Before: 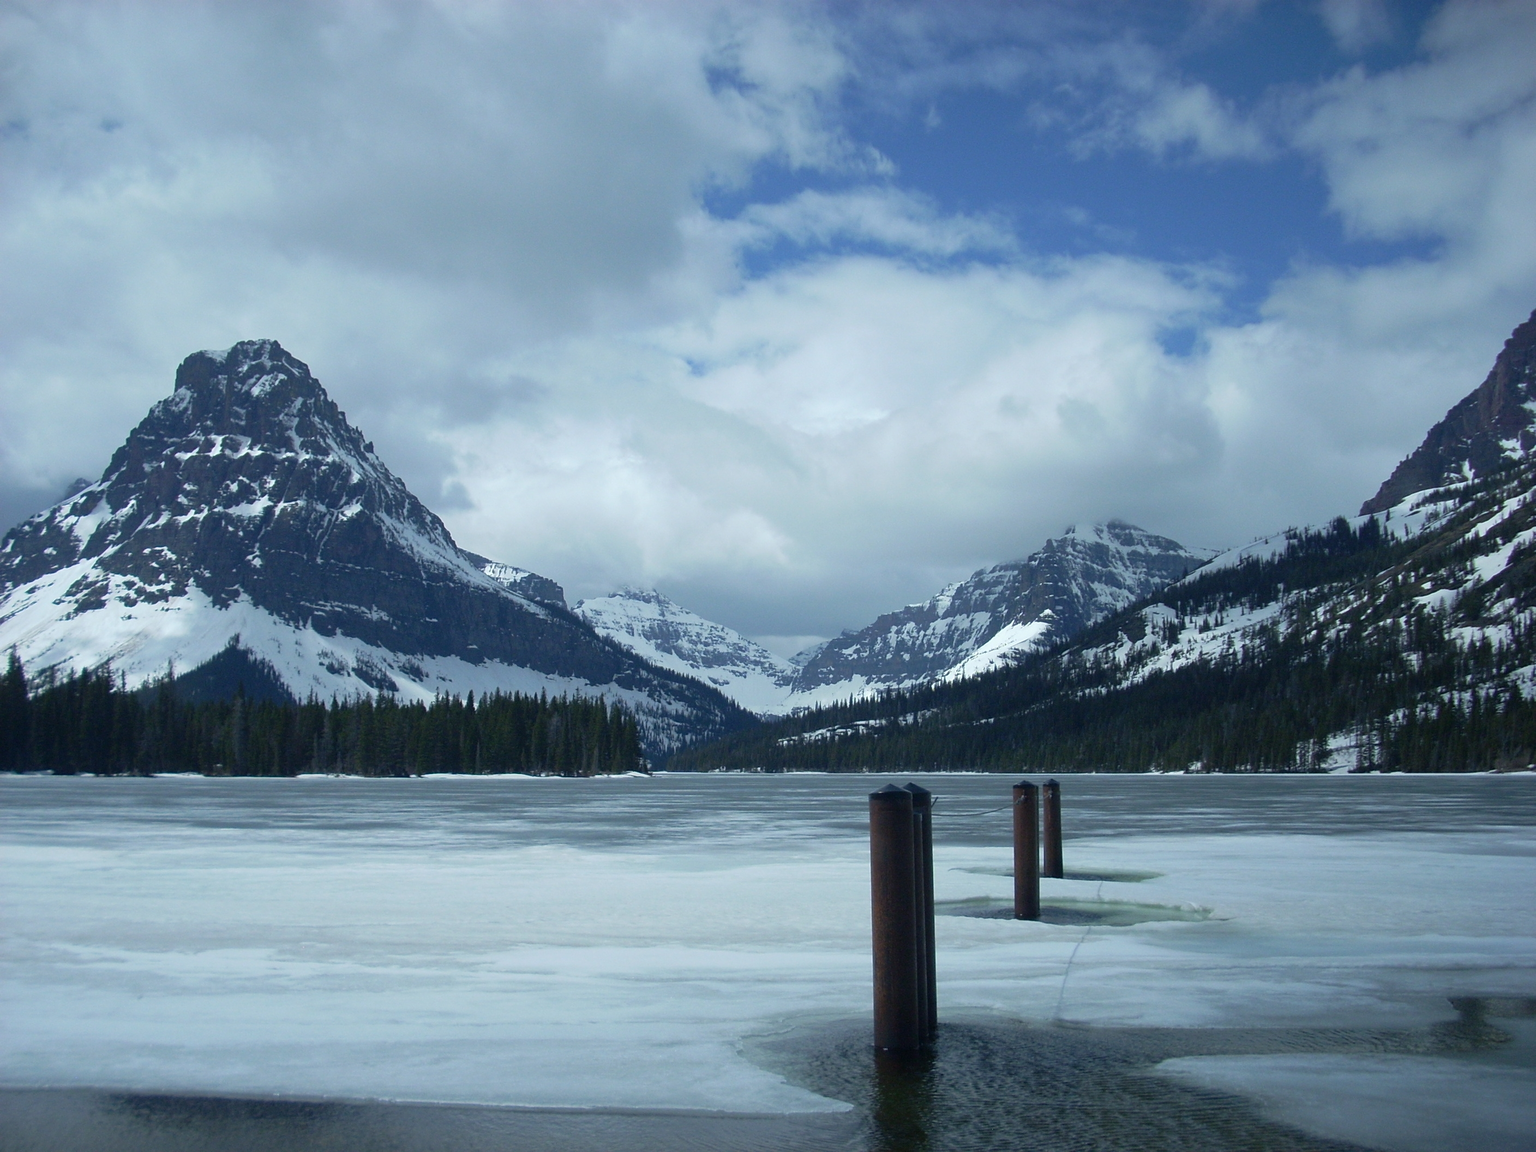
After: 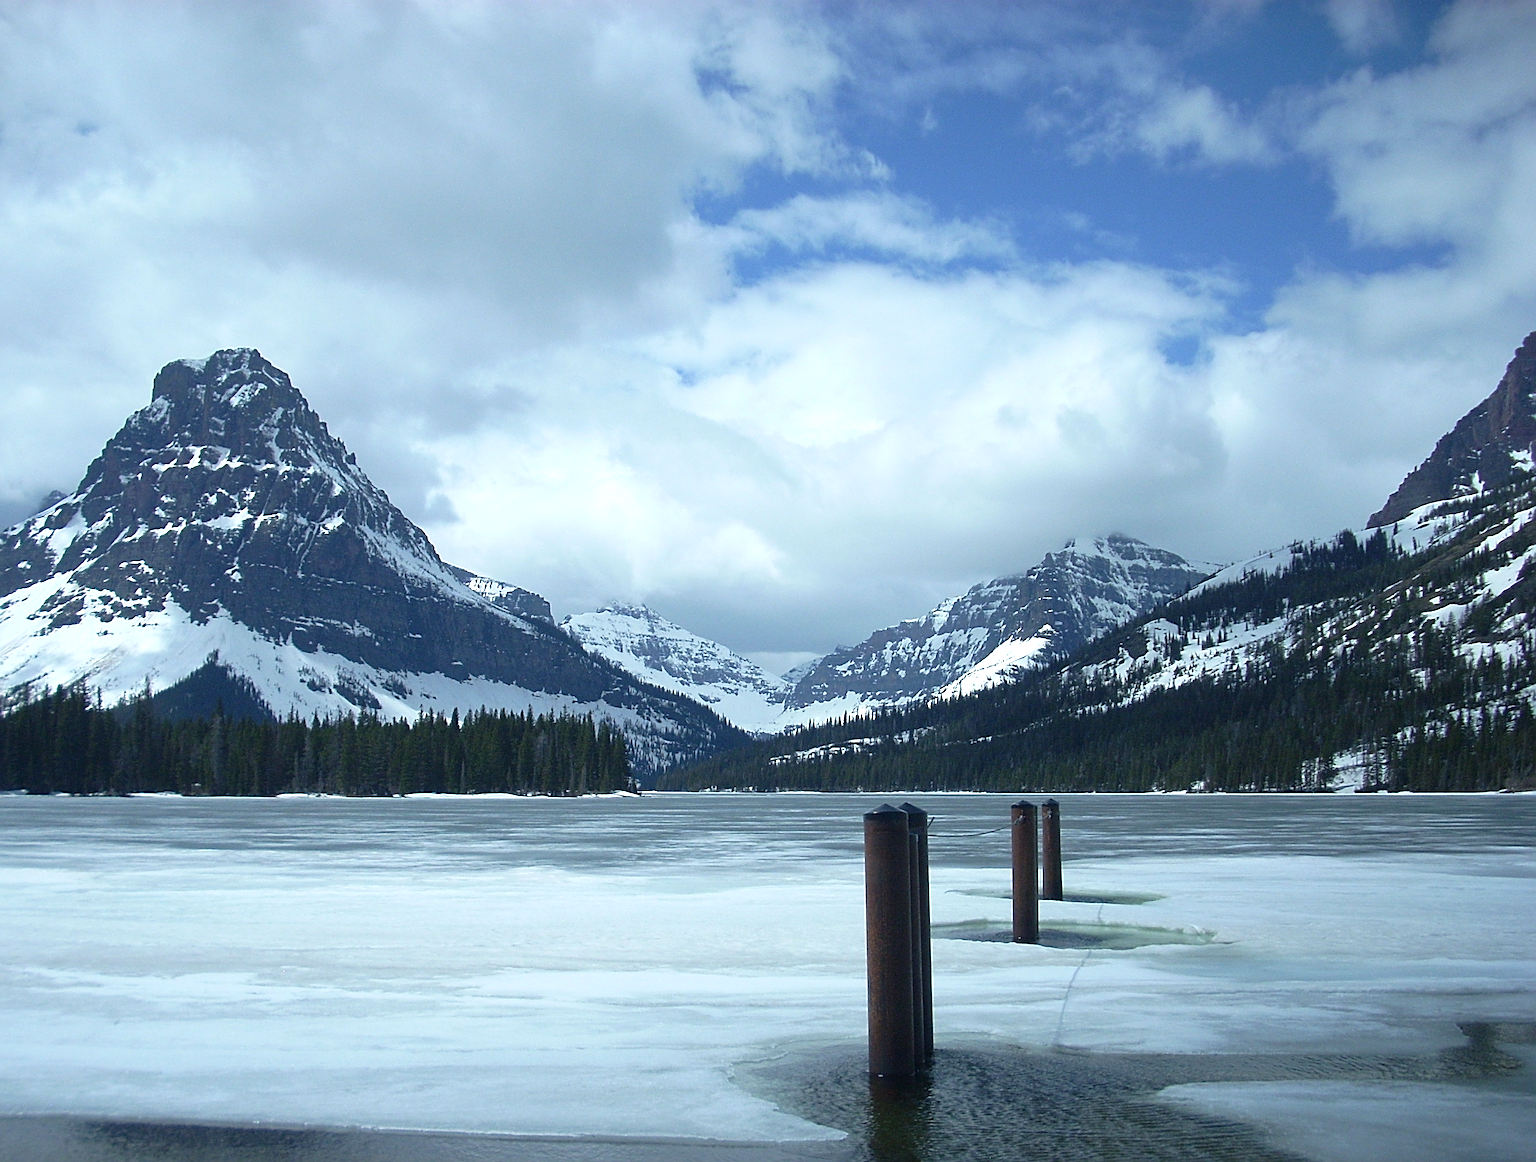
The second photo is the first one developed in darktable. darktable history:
sharpen: radius 2.574, amount 0.69
exposure: black level correction 0, exposure 0.5 EV, compensate exposure bias true, compensate highlight preservation false
crop and rotate: left 1.749%, right 0.682%, bottom 1.537%
